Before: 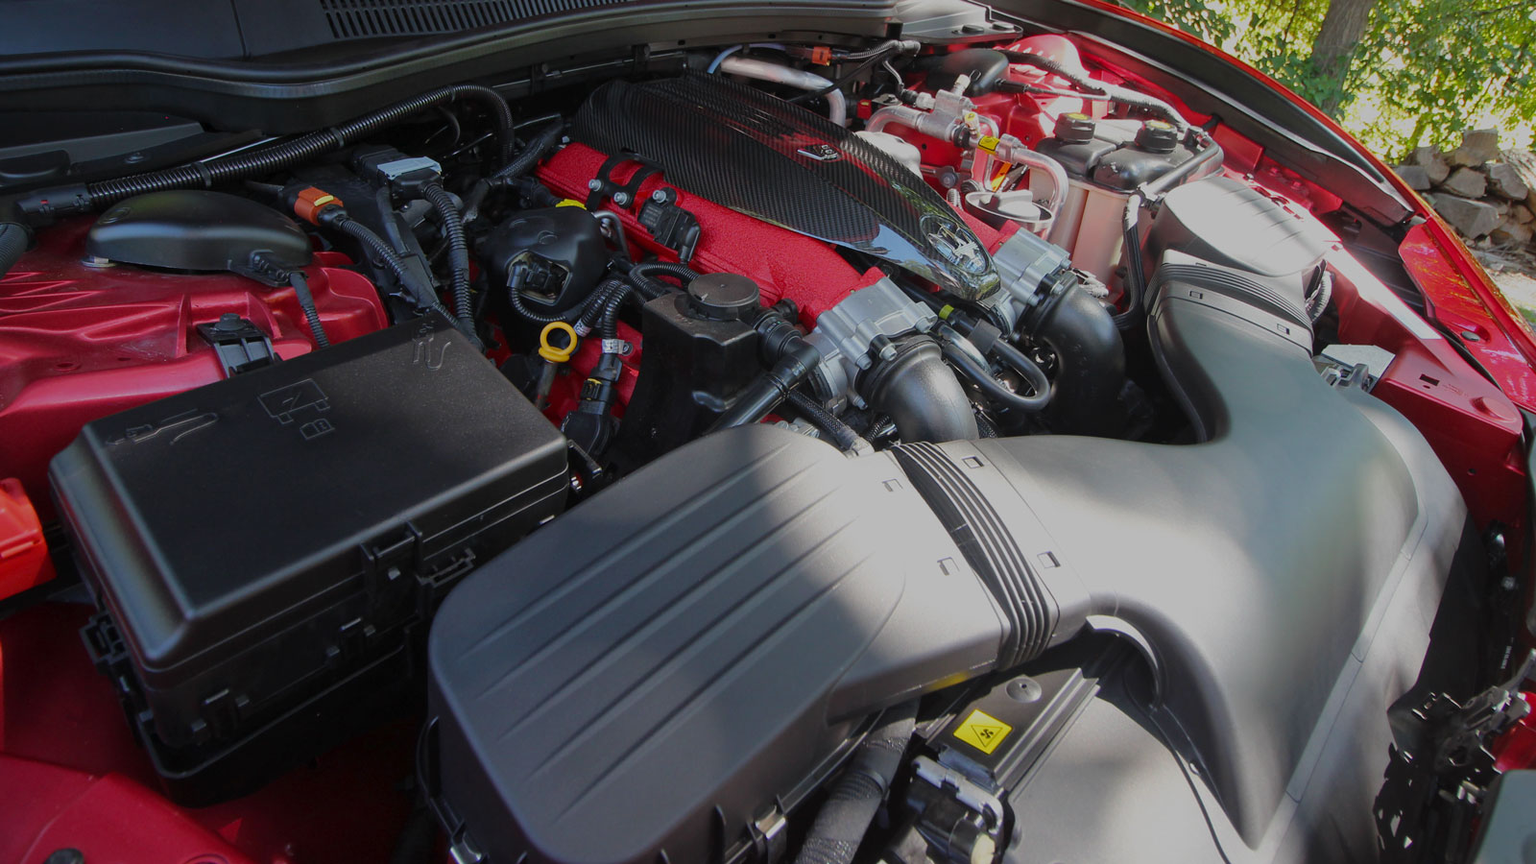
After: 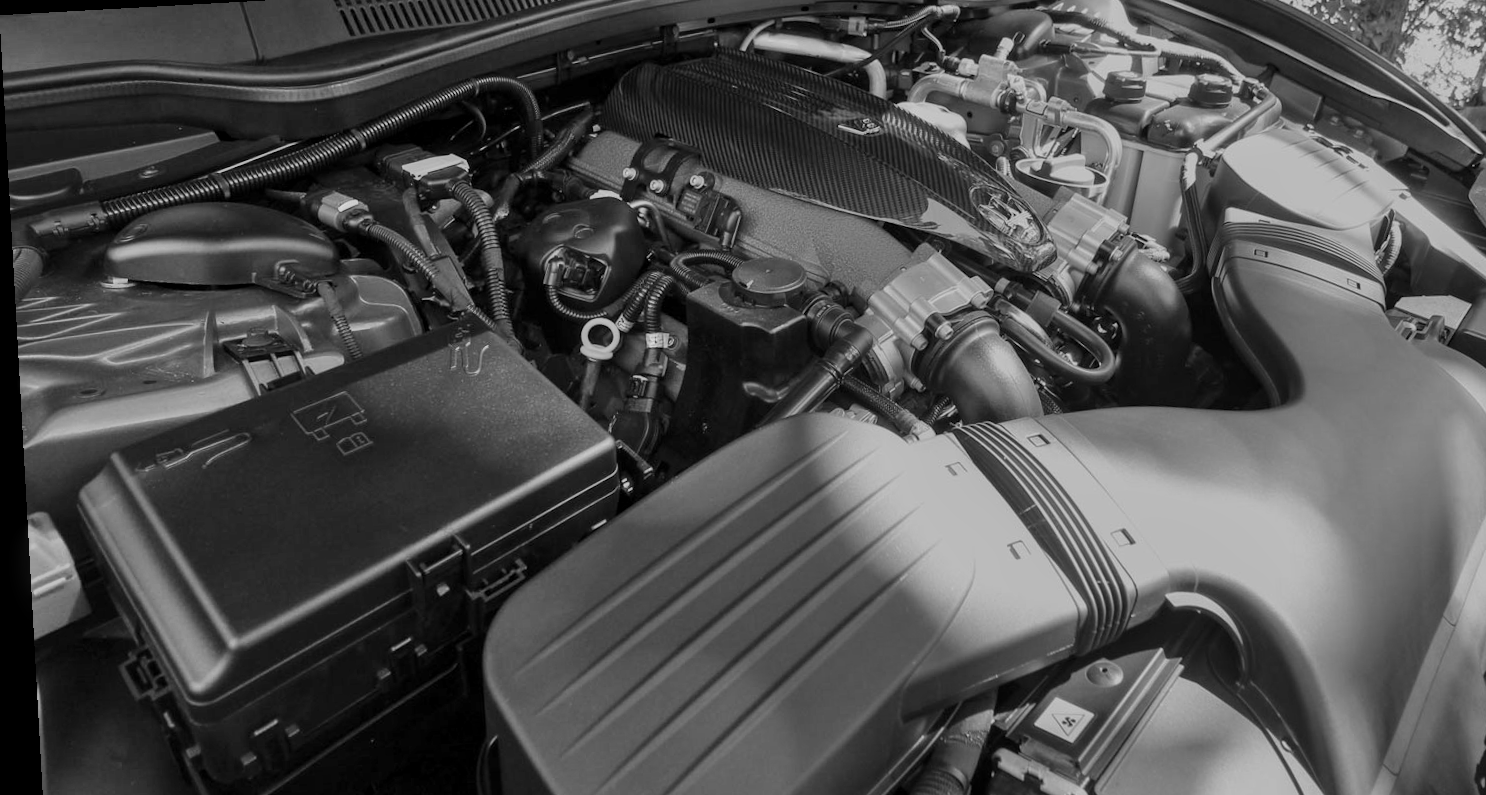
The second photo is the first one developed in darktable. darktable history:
local contrast: on, module defaults
crop: top 7.49%, right 9.717%, bottom 11.943%
rotate and perspective: rotation -3.18°, automatic cropping off
shadows and highlights: soften with gaussian
monochrome: a -6.99, b 35.61, size 1.4
